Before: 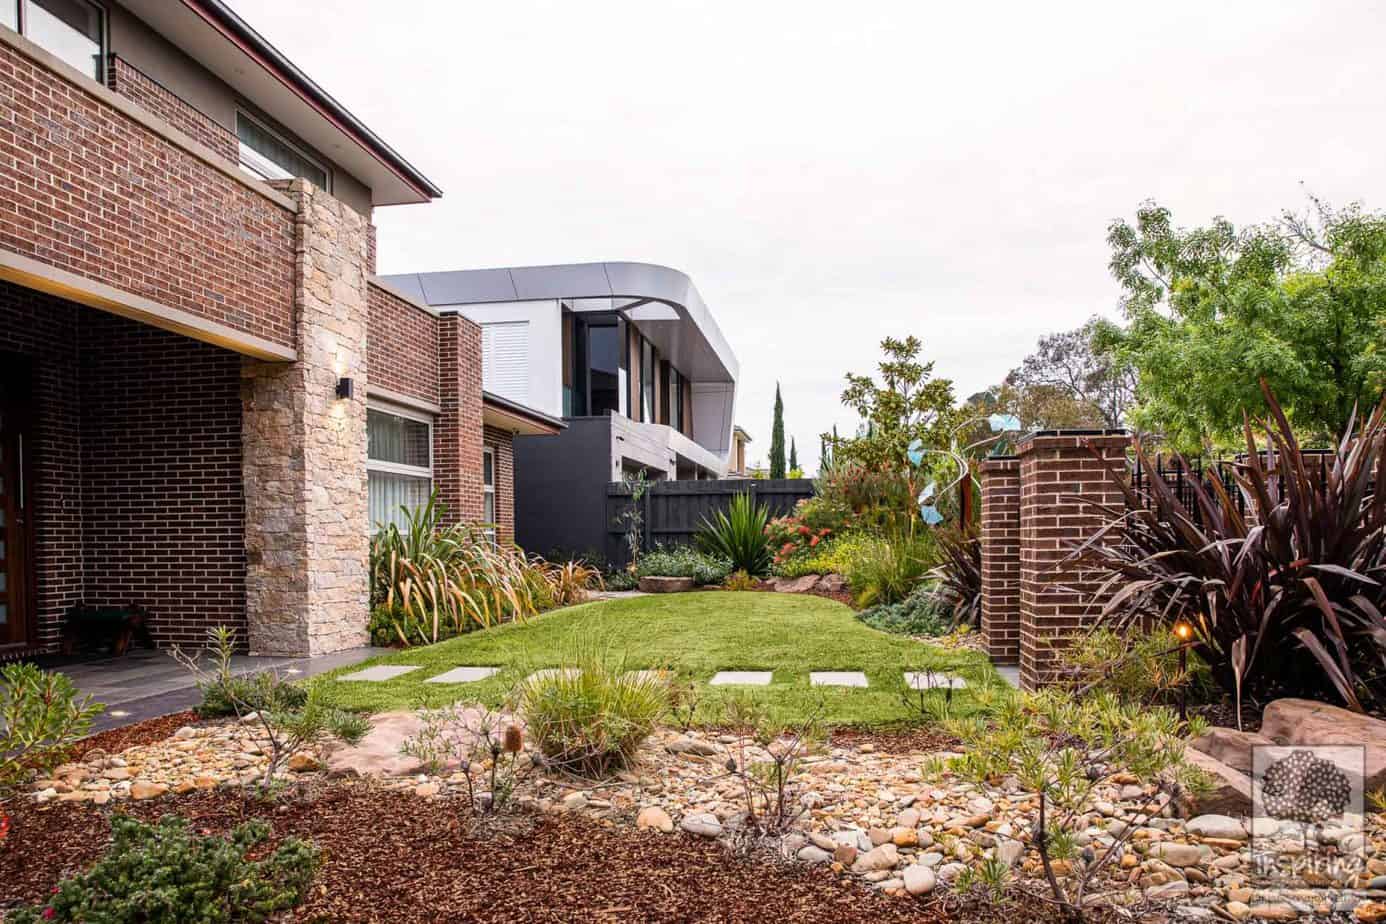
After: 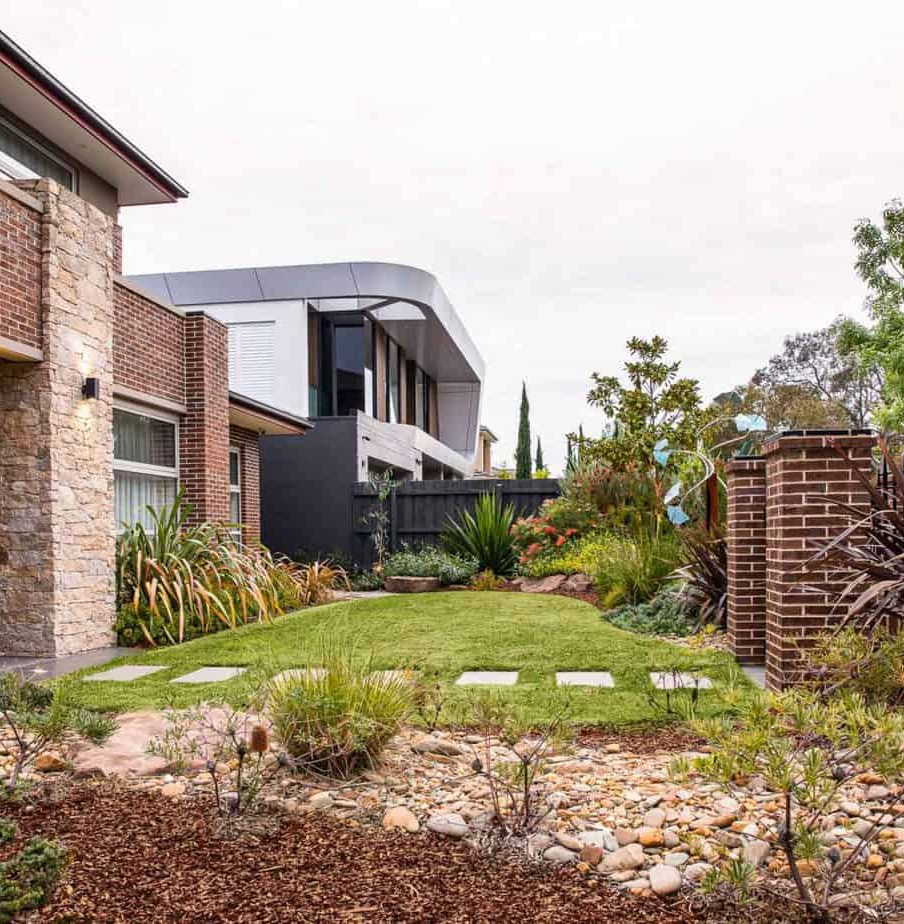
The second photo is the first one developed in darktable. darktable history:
shadows and highlights: shadows 32.24, highlights -32.37, soften with gaussian
crop and rotate: left 18.36%, right 16.407%
